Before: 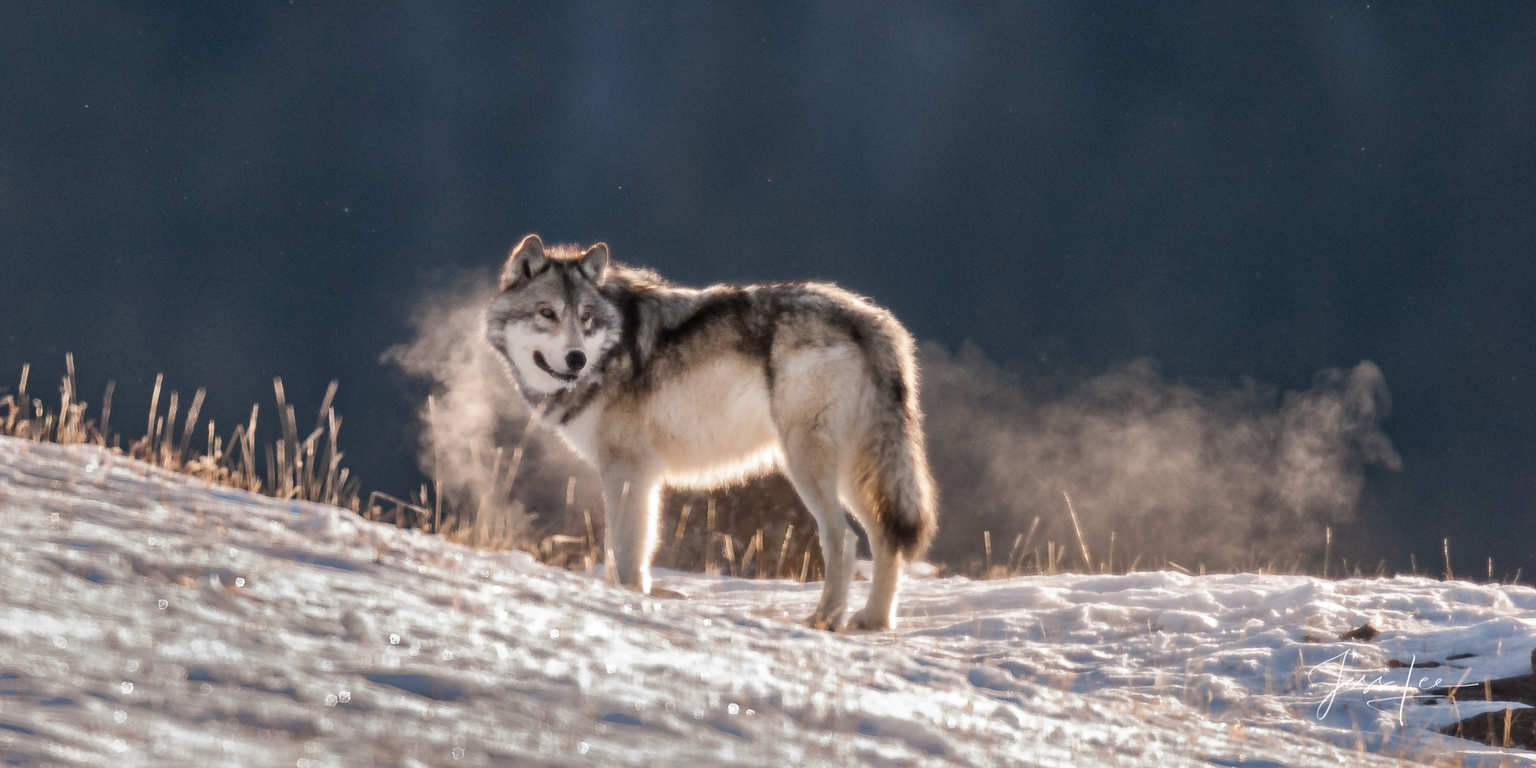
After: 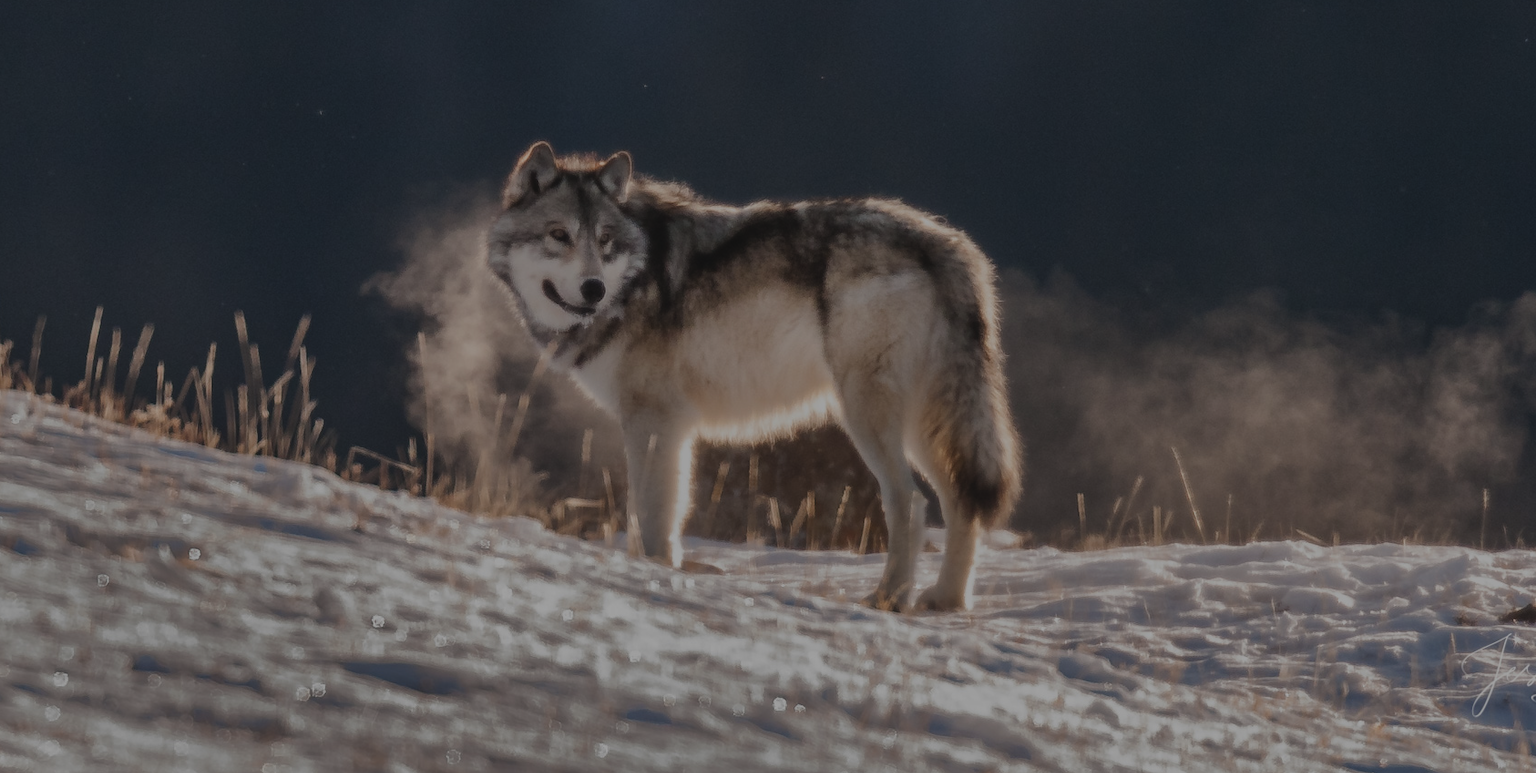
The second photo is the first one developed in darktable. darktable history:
crop and rotate: left 4.977%, top 15.05%, right 10.69%
exposure: black level correction -0.015, exposure -0.518 EV, compensate exposure bias true, compensate highlight preservation false
